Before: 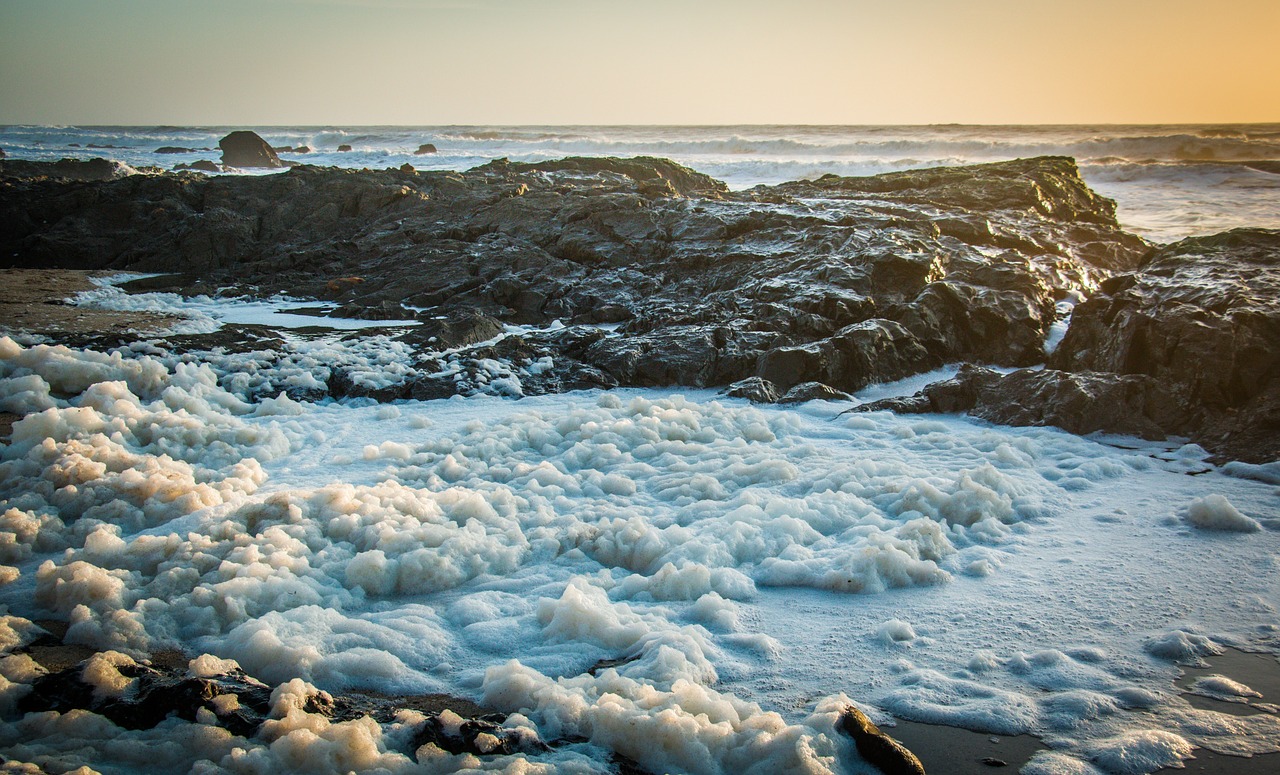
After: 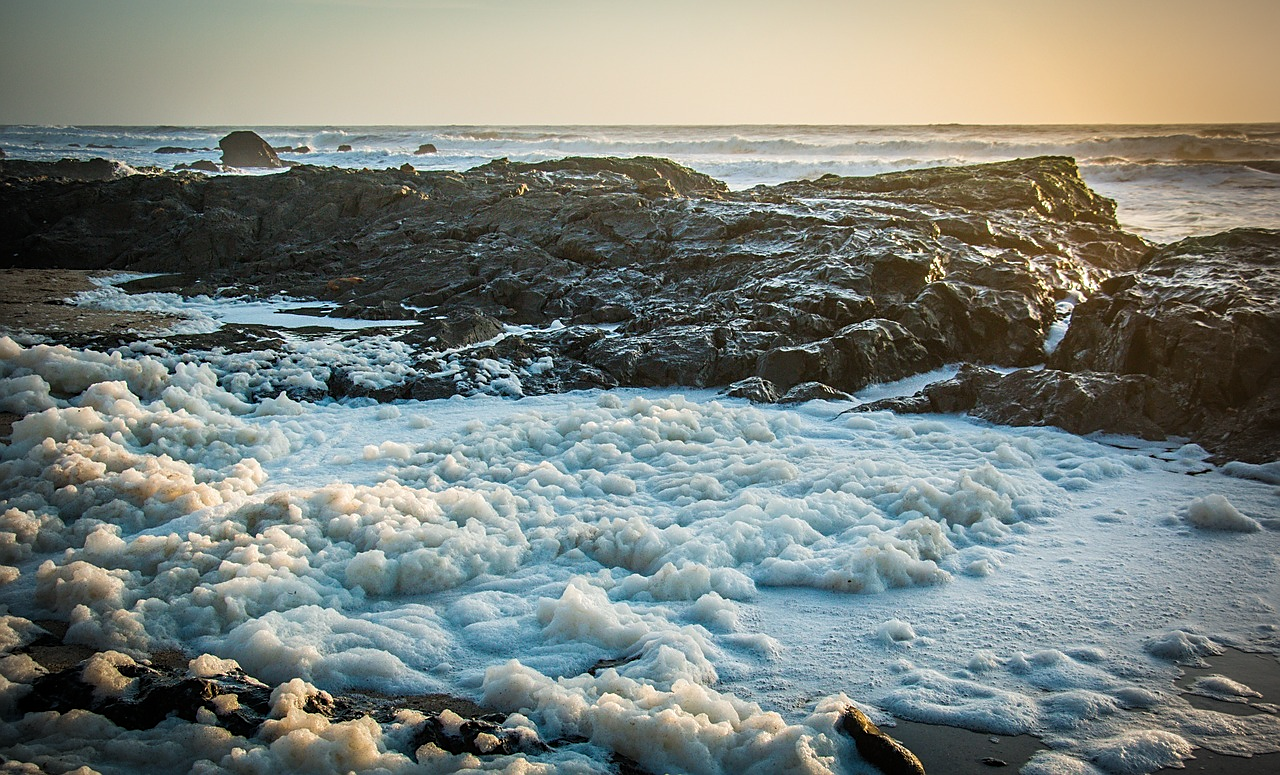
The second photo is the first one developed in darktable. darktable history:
sharpen: radius 1.89, amount 0.4, threshold 1.241
vignetting: on, module defaults
